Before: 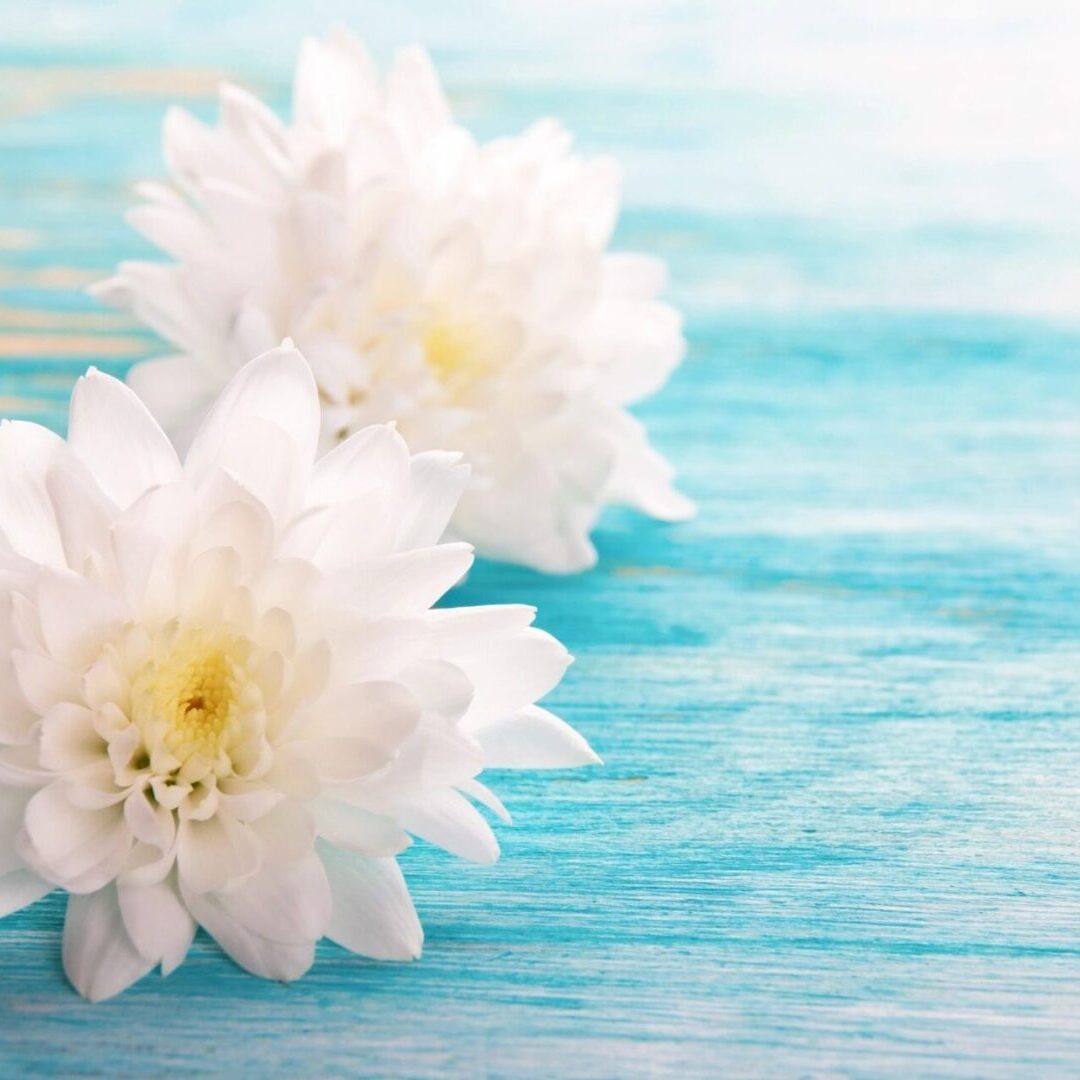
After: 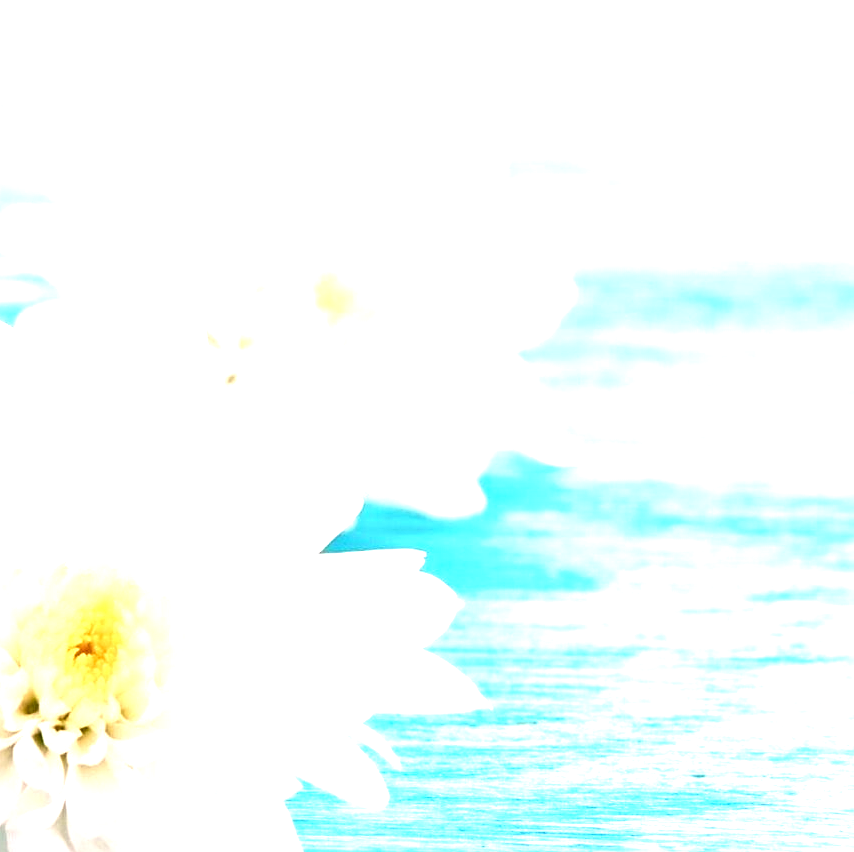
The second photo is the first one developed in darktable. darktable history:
exposure: black level correction 0.001, exposure 1.312 EV, compensate highlight preservation false
sharpen: on, module defaults
crop and rotate: left 10.439%, top 5.096%, right 10.47%, bottom 15.963%
